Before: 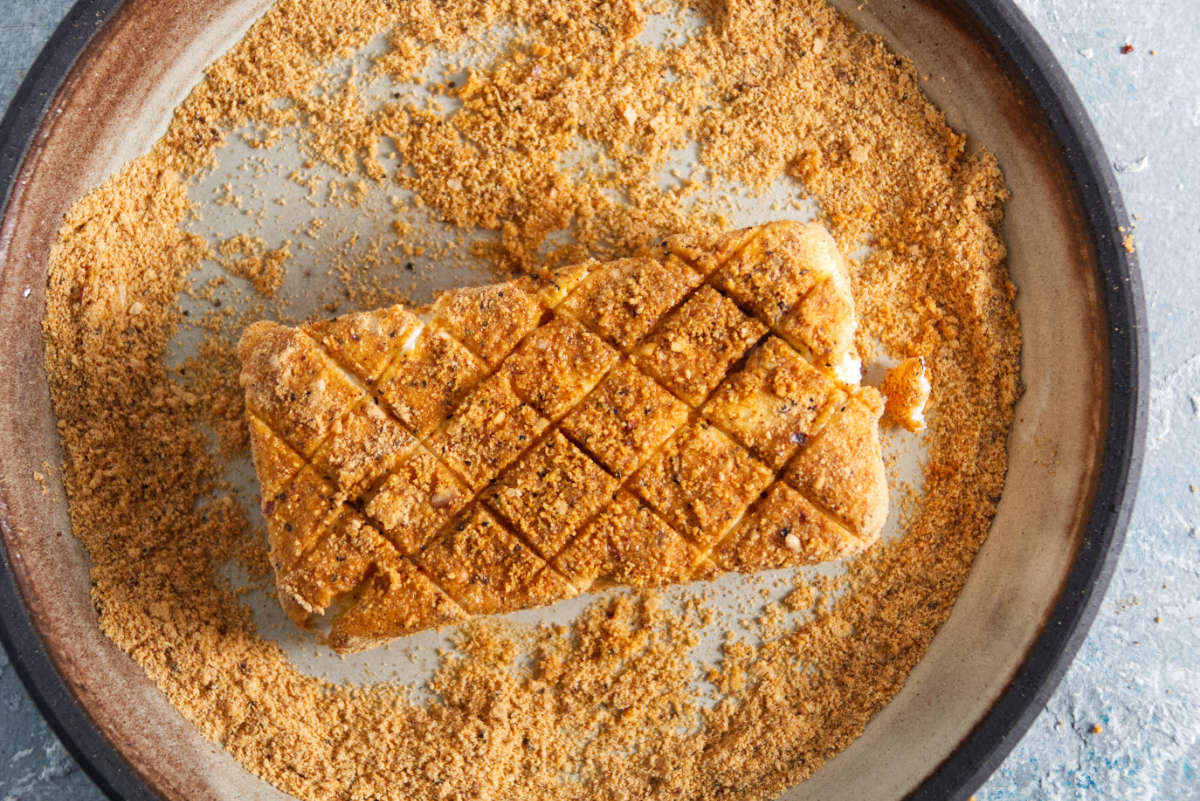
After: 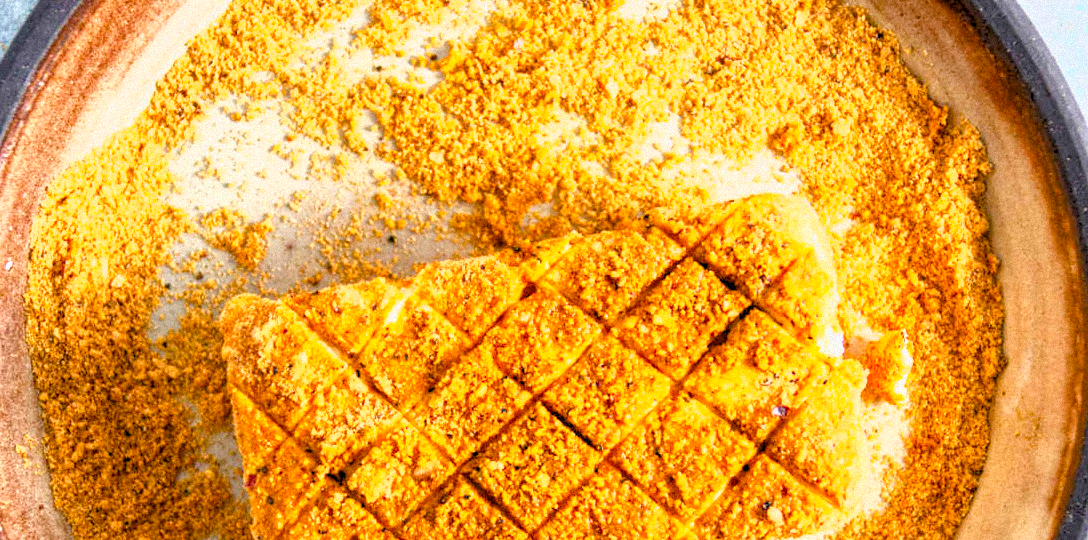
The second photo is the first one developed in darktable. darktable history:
crop: left 1.509%, top 3.452%, right 7.696%, bottom 28.452%
grain: mid-tones bias 0%
color balance rgb: perceptual saturation grading › global saturation 35%, perceptual saturation grading › highlights -25%, perceptual saturation grading › shadows 50%
lowpass: radius 0.1, contrast 0.85, saturation 1.1, unbound 0
exposure: black level correction 0, exposure 1.173 EV, compensate exposure bias true, compensate highlight preservation false
rgb levels: levels [[0.029, 0.461, 0.922], [0, 0.5, 1], [0, 0.5, 1]]
local contrast: on, module defaults
